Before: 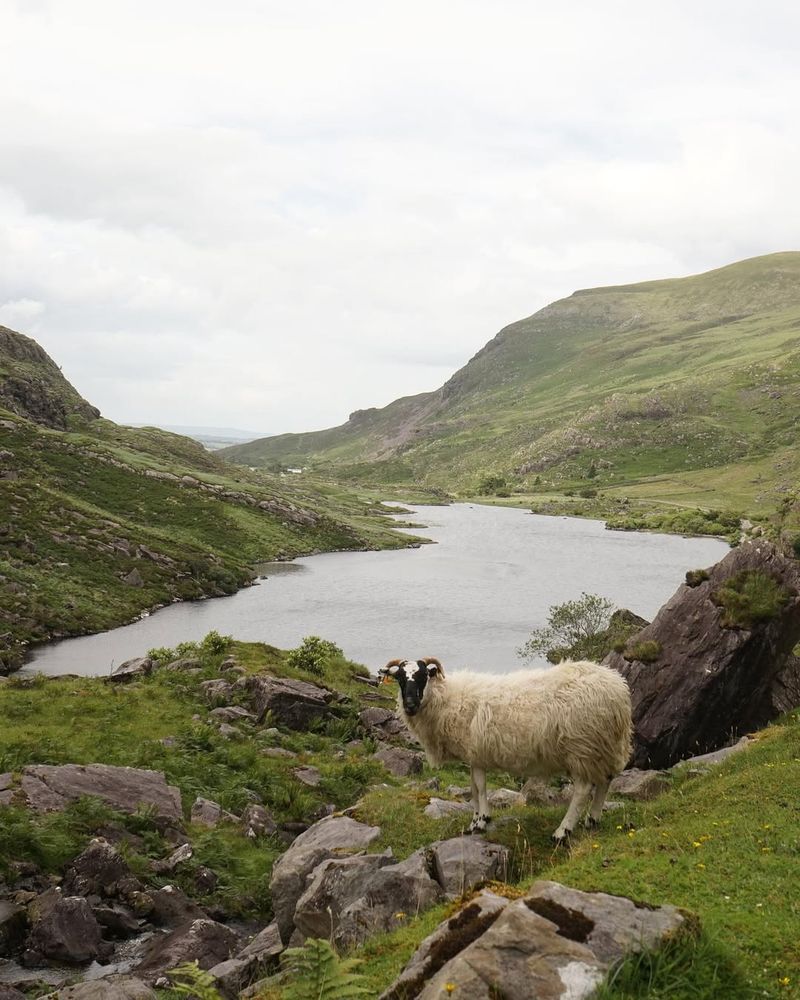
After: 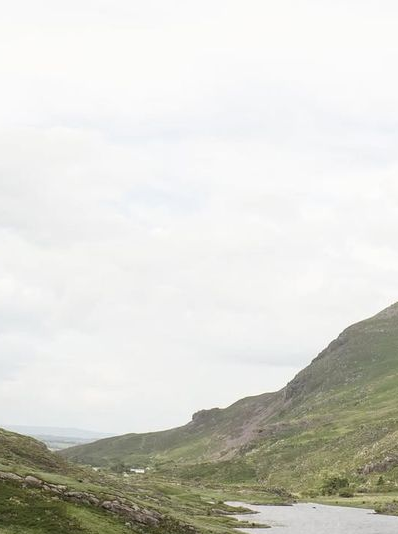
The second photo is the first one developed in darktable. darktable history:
crop: left 19.684%, right 30.462%, bottom 46.56%
